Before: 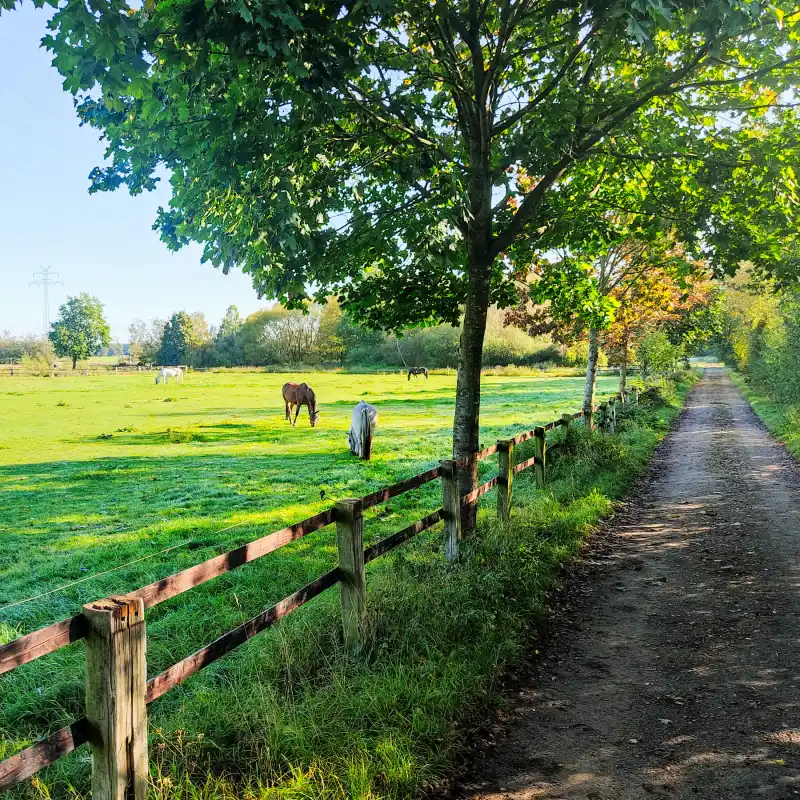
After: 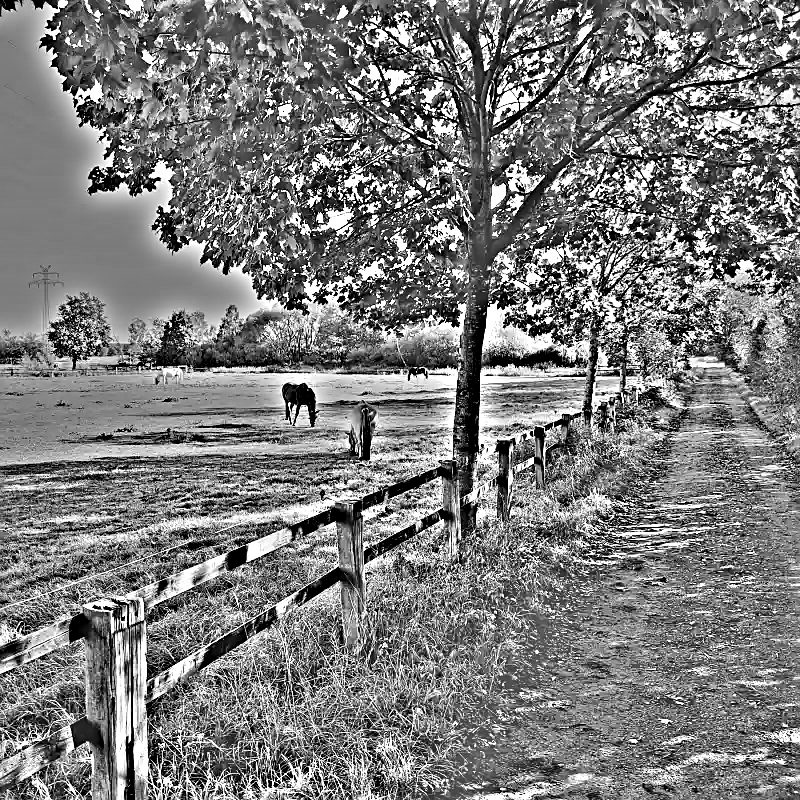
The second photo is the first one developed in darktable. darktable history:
highpass: sharpness 49.79%, contrast boost 49.79%
white balance: red 1.029, blue 0.92
contrast brightness saturation: contrast 0.1, brightness 0.03, saturation 0.09
sharpen: on, module defaults
